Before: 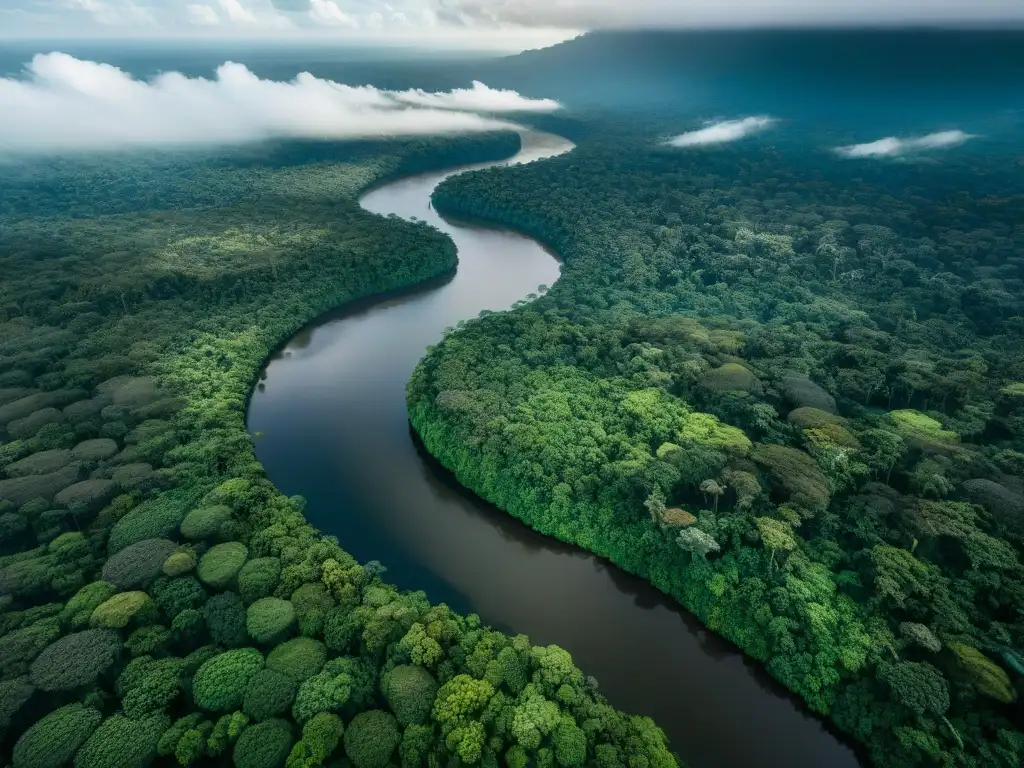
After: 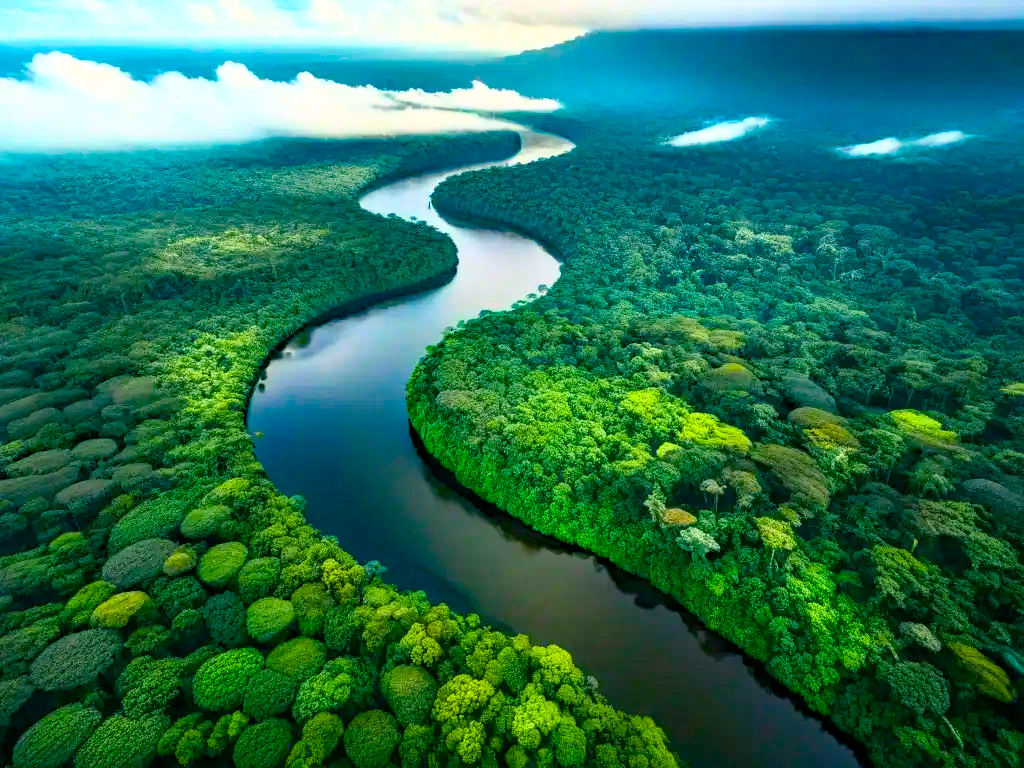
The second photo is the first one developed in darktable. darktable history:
haze removal: strength 0.431, compatibility mode true, adaptive false
color balance rgb: highlights gain › chroma 2.216%, highlights gain › hue 74.55°, linear chroma grading › global chroma 8.475%, perceptual saturation grading › global saturation 36.411%, perceptual saturation grading › shadows 35.379%
base curve: curves: ch0 [(0, 0) (0.495, 0.917) (1, 1)]
